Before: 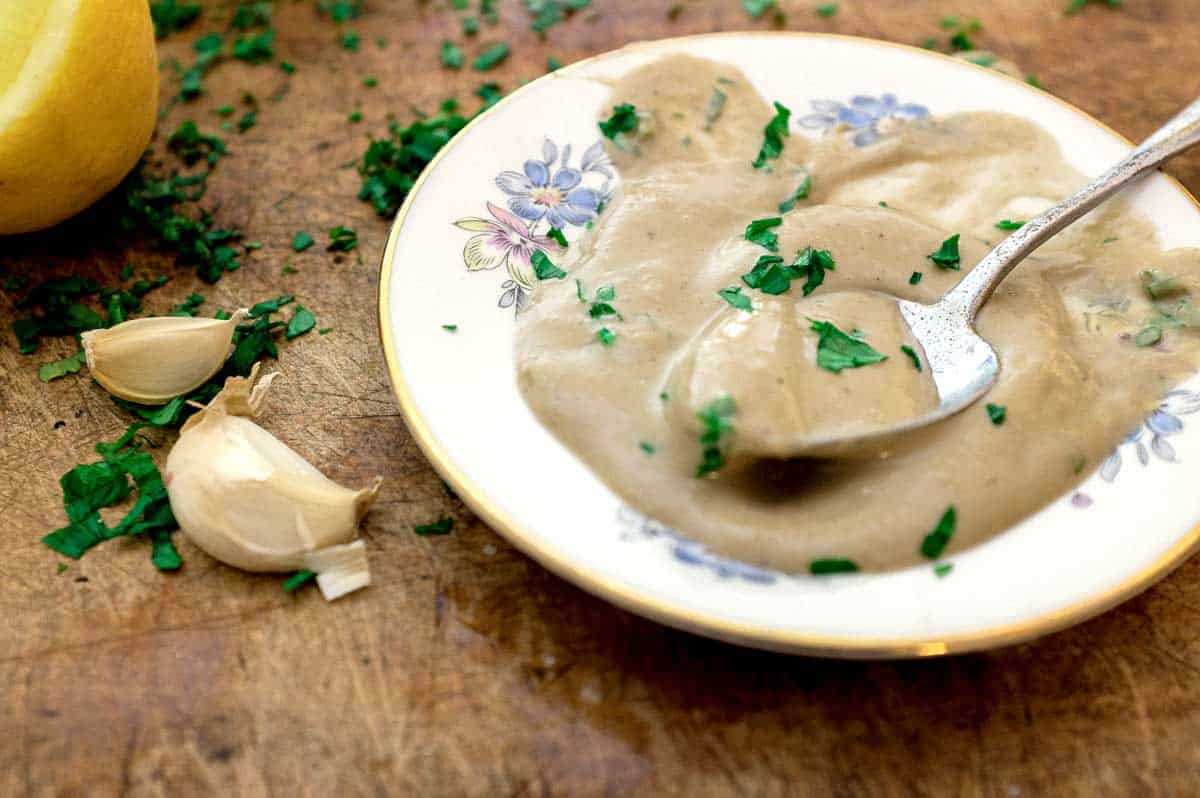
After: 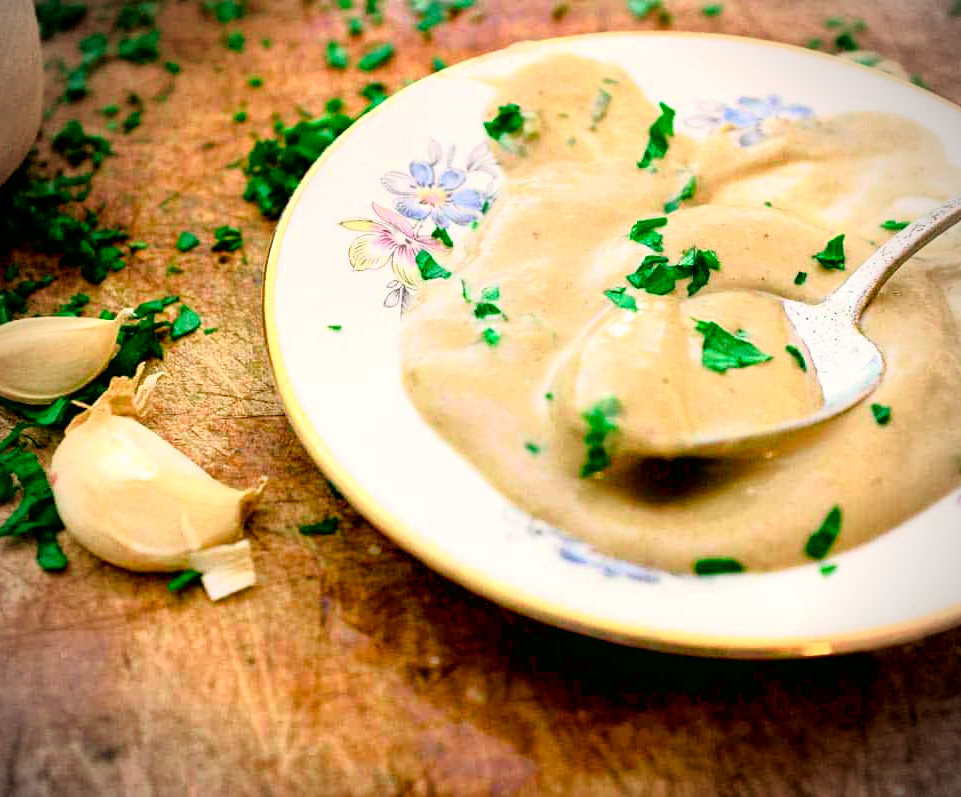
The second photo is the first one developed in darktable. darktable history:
crop and rotate: left 9.603%, right 10.302%
color balance rgb: shadows lift › chroma 1.018%, shadows lift › hue 31.65°, perceptual saturation grading › global saturation 0.683%, perceptual saturation grading › mid-tones 6.208%, perceptual saturation grading › shadows 71.809%, perceptual brilliance grading › global brilliance 2.752%, perceptual brilliance grading › highlights -2.842%, perceptual brilliance grading › shadows 3.757%, global vibrance 9.194%
color correction: highlights a* 4.39, highlights b* 4.93, shadows a* -7.37, shadows b* 5.05
vignetting: brightness -0.623, saturation -0.68
tone curve: curves: ch0 [(0, 0) (0.051, 0.027) (0.096, 0.071) (0.241, 0.247) (0.455, 0.52) (0.594, 0.692) (0.715, 0.845) (0.84, 0.936) (1, 1)]; ch1 [(0, 0) (0.1, 0.038) (0.318, 0.243) (0.399, 0.351) (0.478, 0.469) (0.499, 0.499) (0.534, 0.549) (0.565, 0.605) (0.601, 0.644) (0.666, 0.701) (1, 1)]; ch2 [(0, 0) (0.453, 0.45) (0.479, 0.483) (0.504, 0.499) (0.52, 0.508) (0.561, 0.573) (0.592, 0.617) (0.824, 0.815) (1, 1)], color space Lab, independent channels, preserve colors none
